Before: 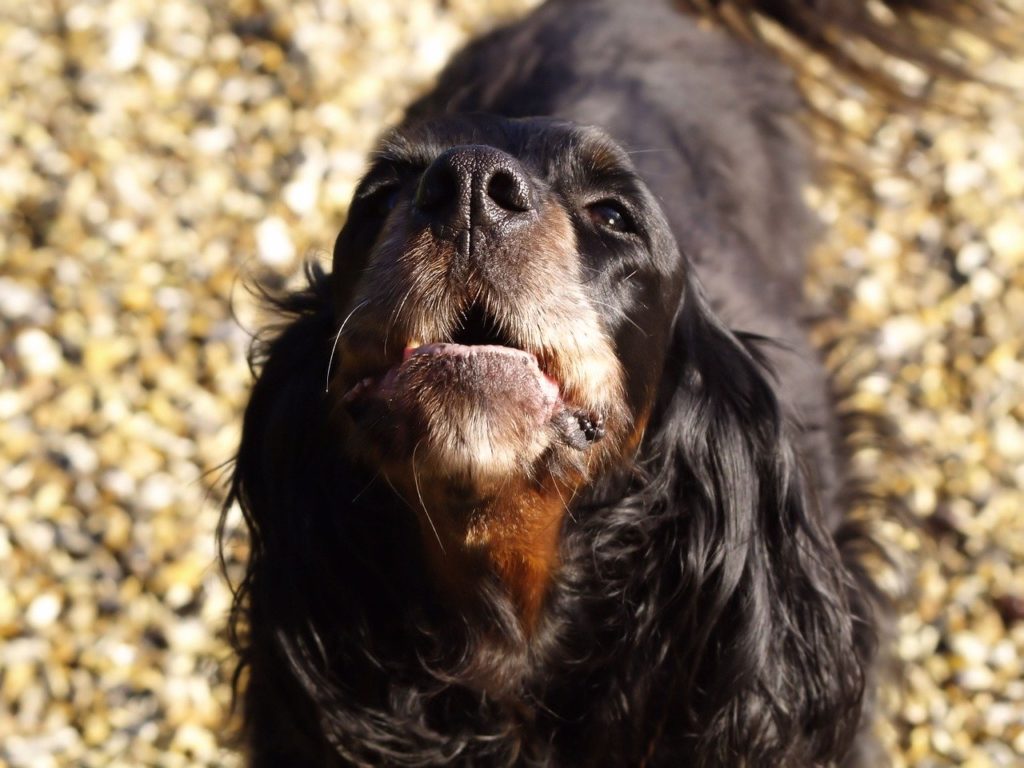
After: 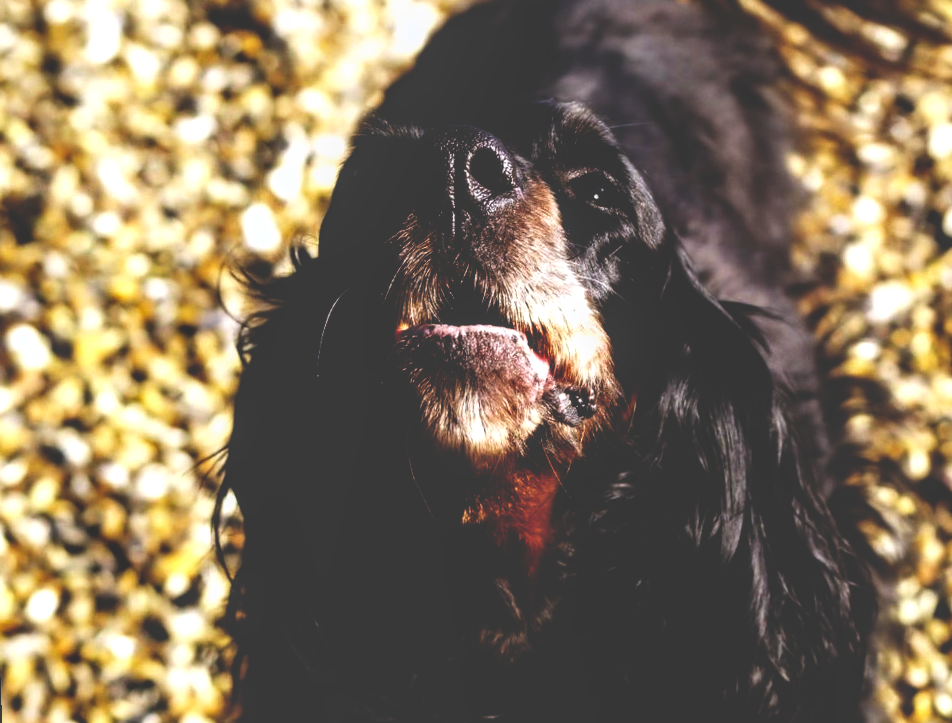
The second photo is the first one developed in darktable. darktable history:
rotate and perspective: rotation -2°, crop left 0.022, crop right 0.978, crop top 0.049, crop bottom 0.951
crop and rotate: right 5.167%
base curve: curves: ch0 [(0, 0.036) (0.083, 0.04) (0.804, 1)], preserve colors none
white balance: red 0.974, blue 1.044
local contrast: on, module defaults
